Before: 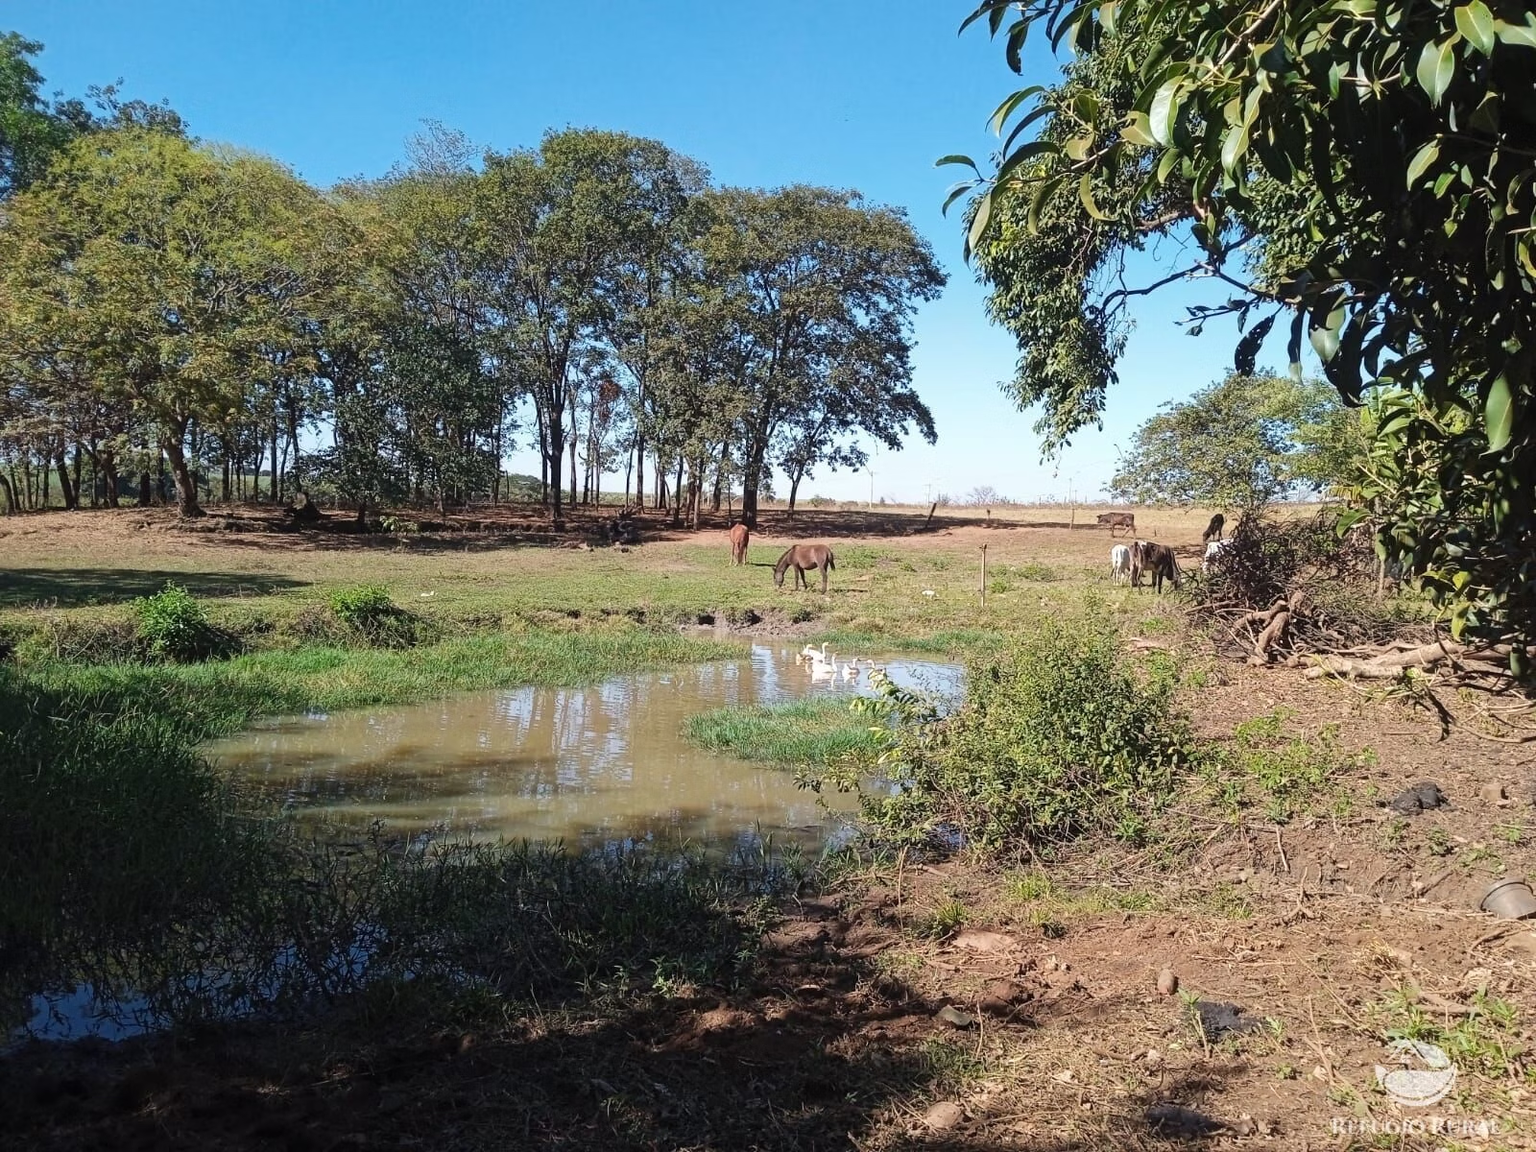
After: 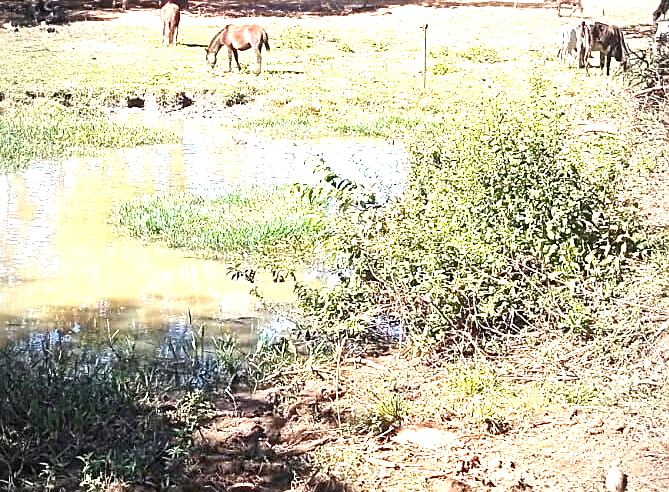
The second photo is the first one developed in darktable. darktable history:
crop: left 37.502%, top 45.33%, right 20.633%, bottom 13.59%
vignetting: unbound false
exposure: black level correction 0.001, exposure 1.998 EV, compensate highlight preservation false
sharpen: on, module defaults
